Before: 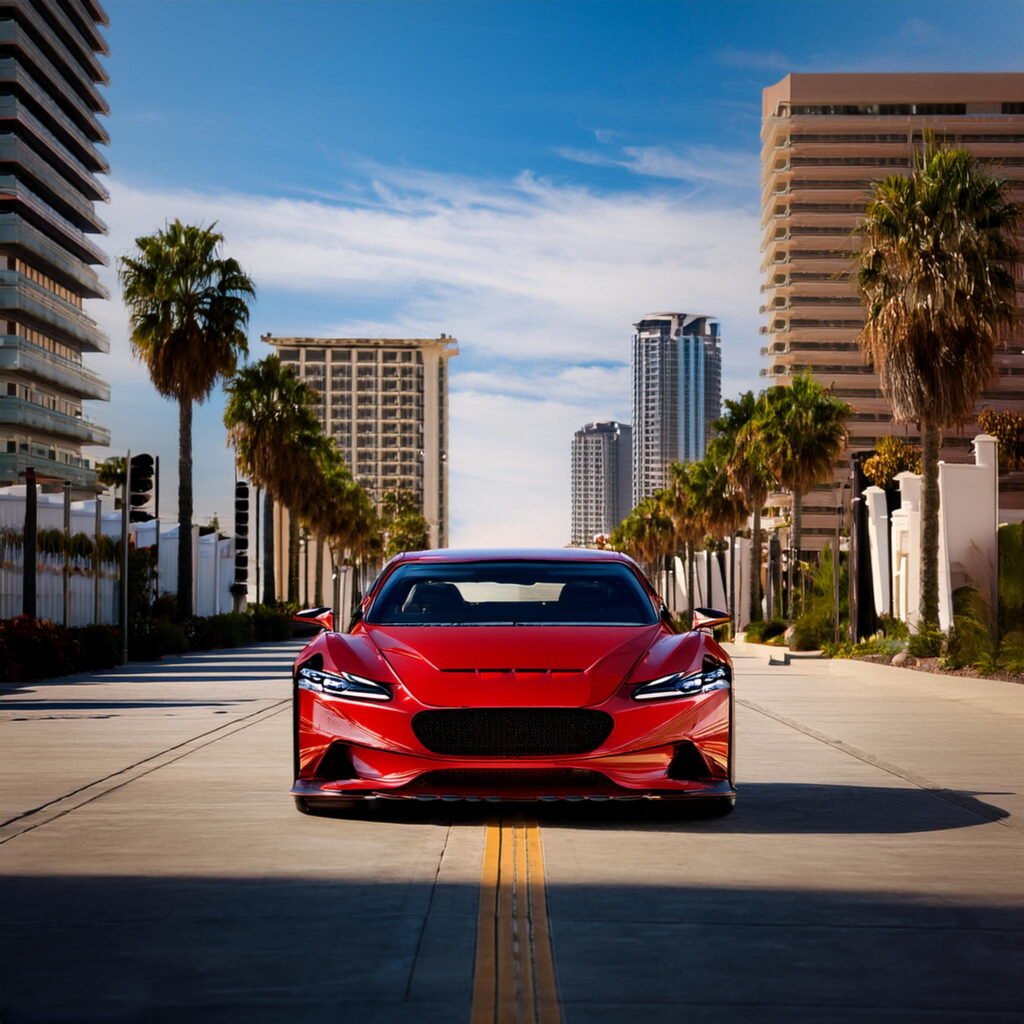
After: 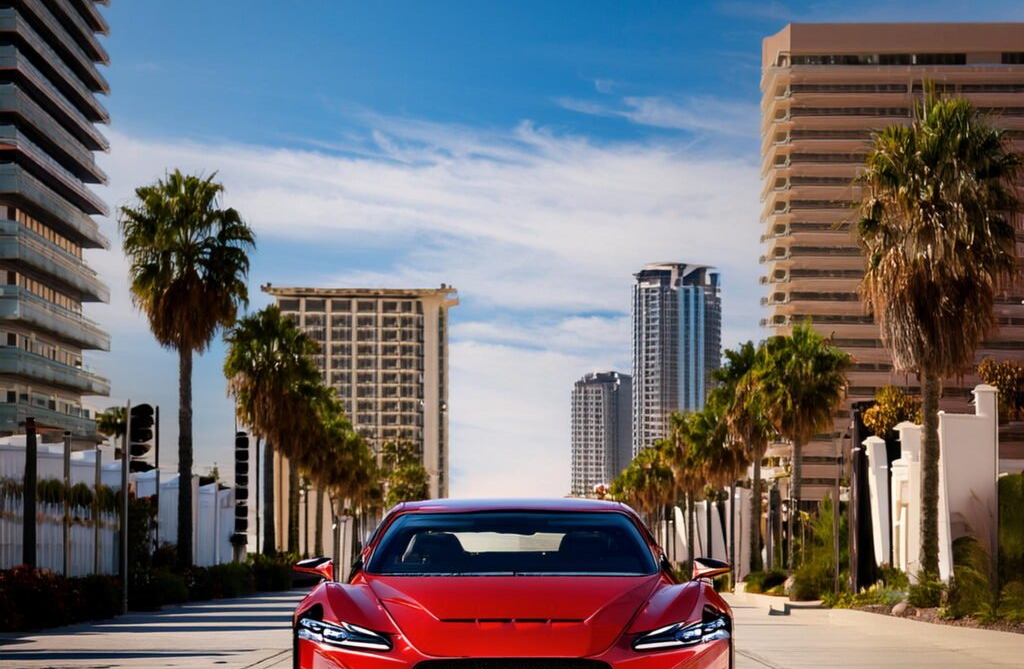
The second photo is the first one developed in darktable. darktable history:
shadows and highlights: shadows 29.27, highlights -29.54, low approximation 0.01, soften with gaussian
crop and rotate: top 4.928%, bottom 29.643%
